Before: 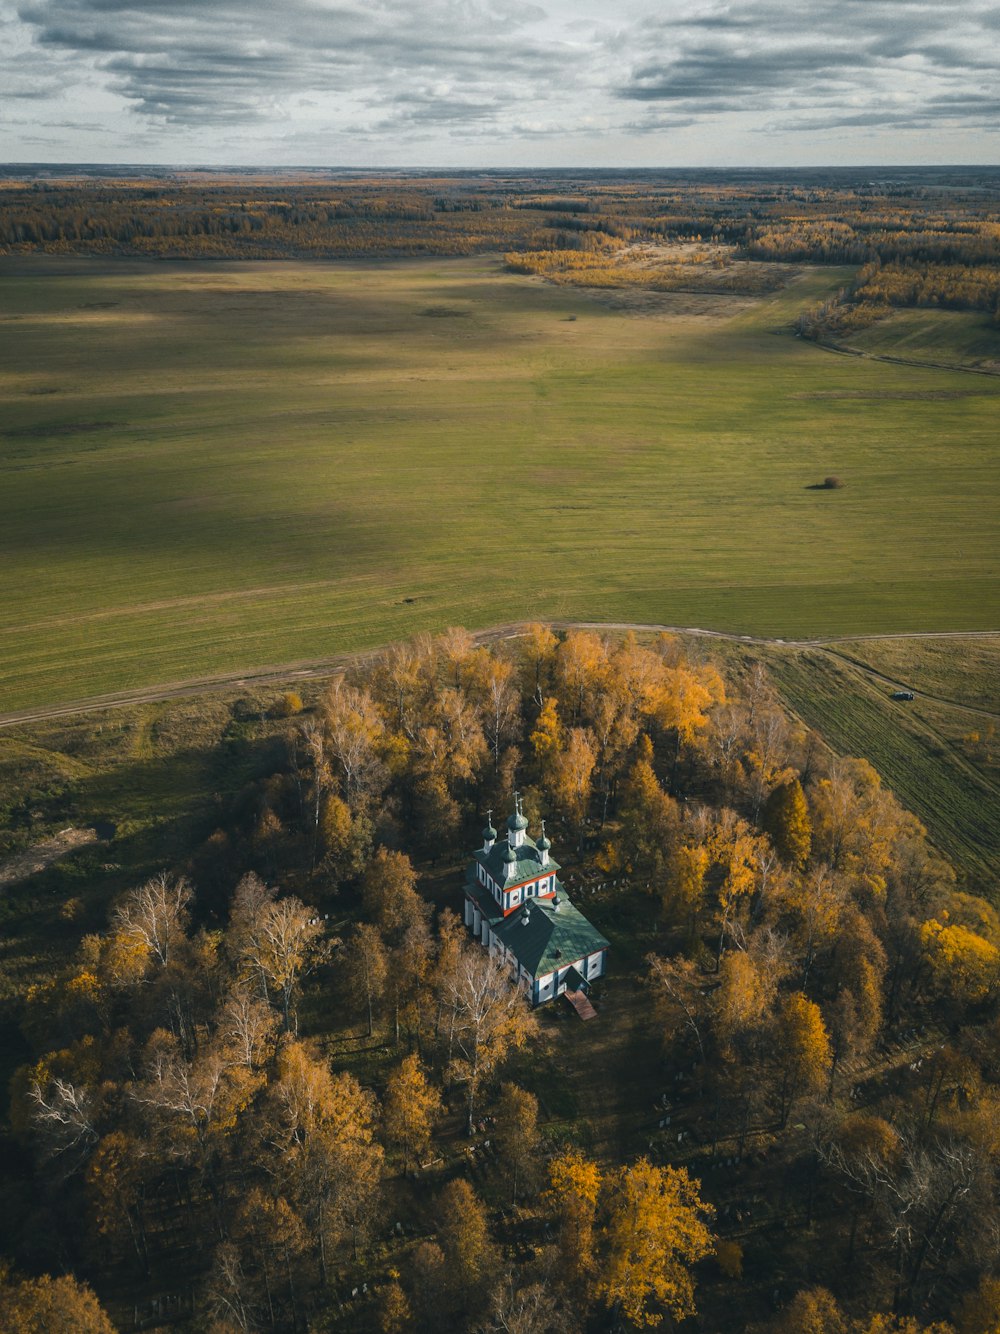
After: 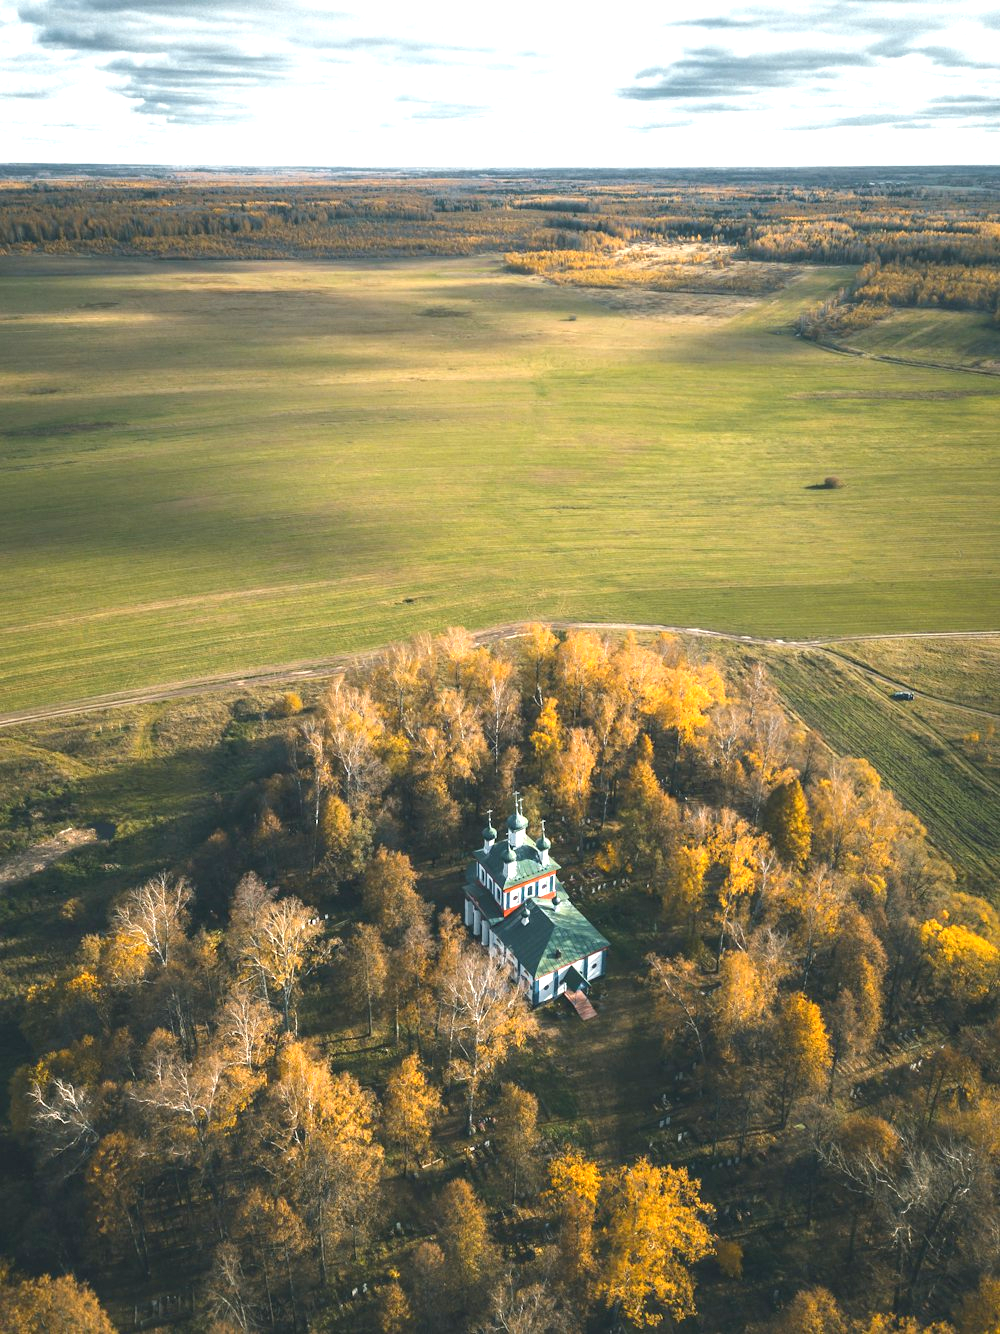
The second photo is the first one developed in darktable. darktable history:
exposure: black level correction 0, exposure 1.346 EV, compensate highlight preservation false
